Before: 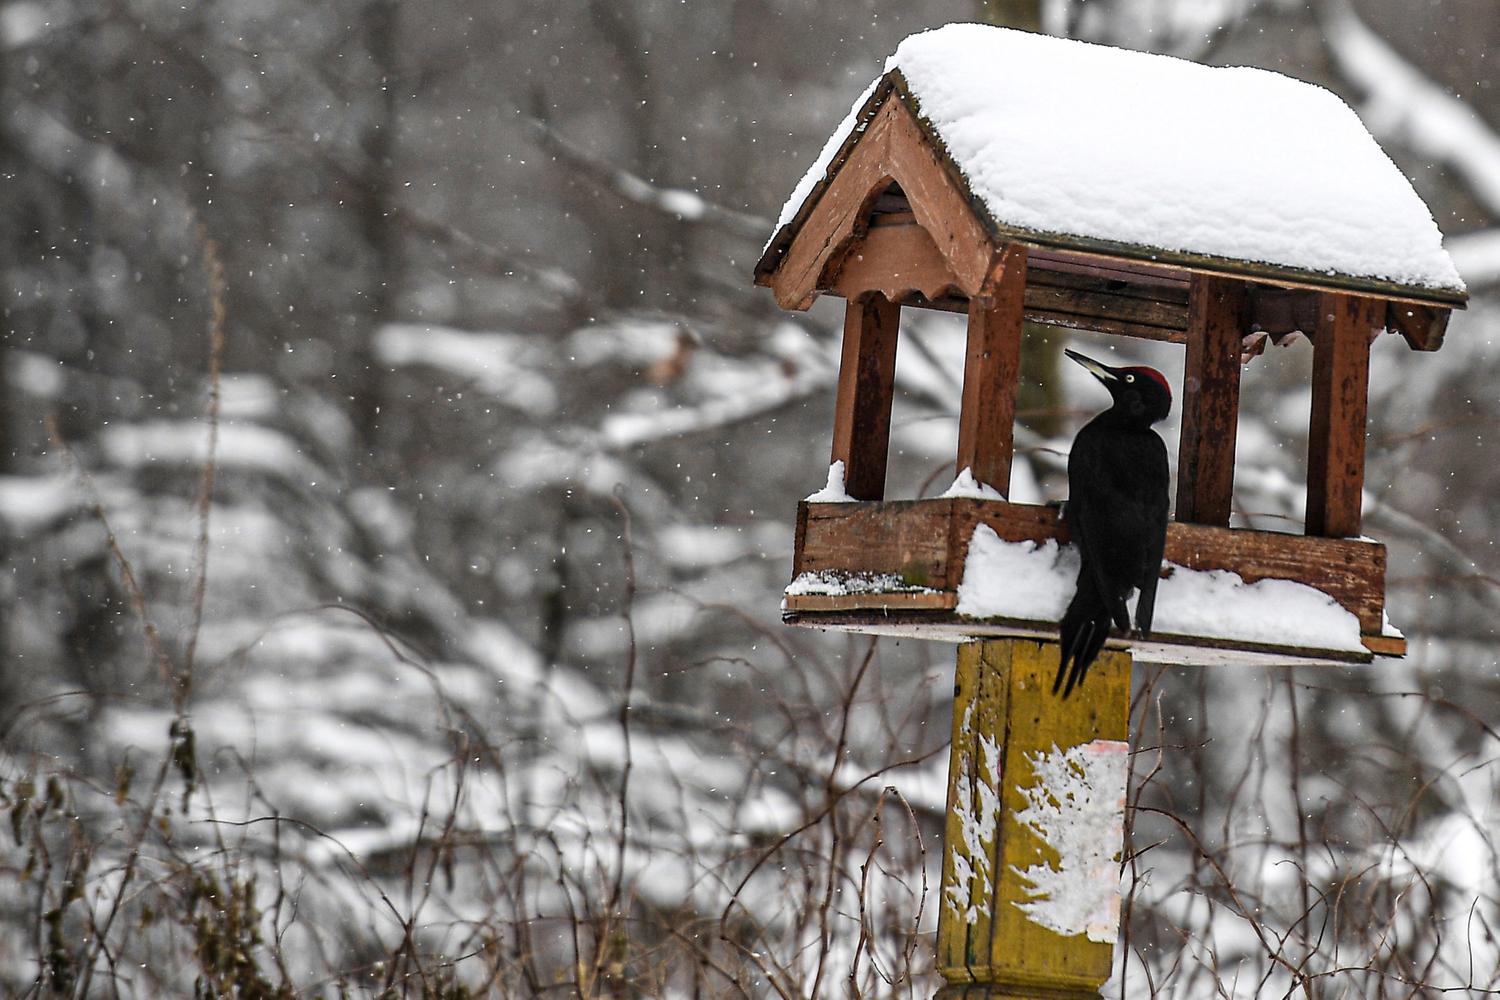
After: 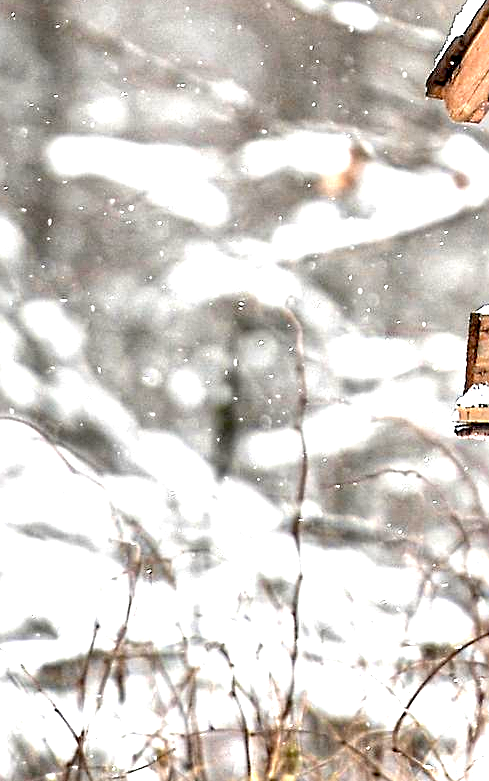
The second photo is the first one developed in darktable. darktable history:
sharpen: on, module defaults
exposure: black level correction 0.005, exposure 2.068 EV, compensate exposure bias true, compensate highlight preservation false
crop and rotate: left 21.877%, top 18.831%, right 45.46%, bottom 2.972%
